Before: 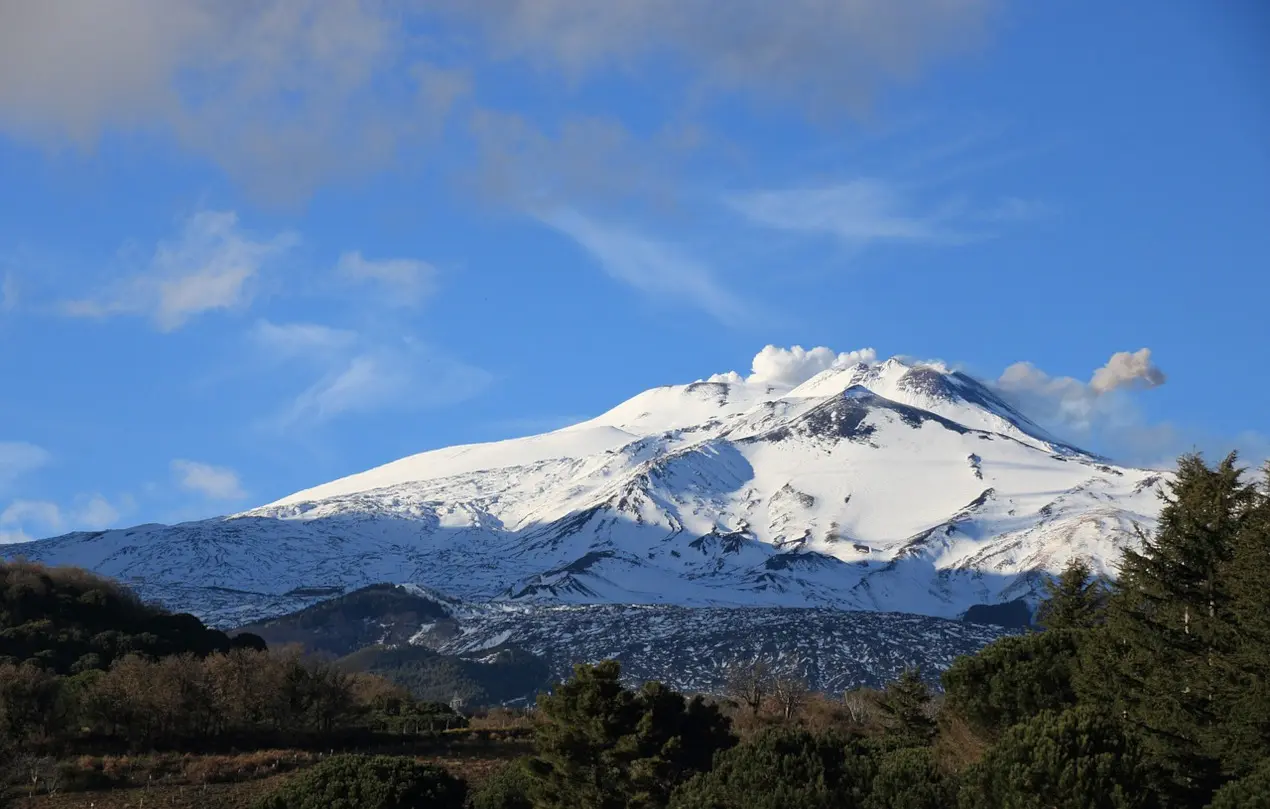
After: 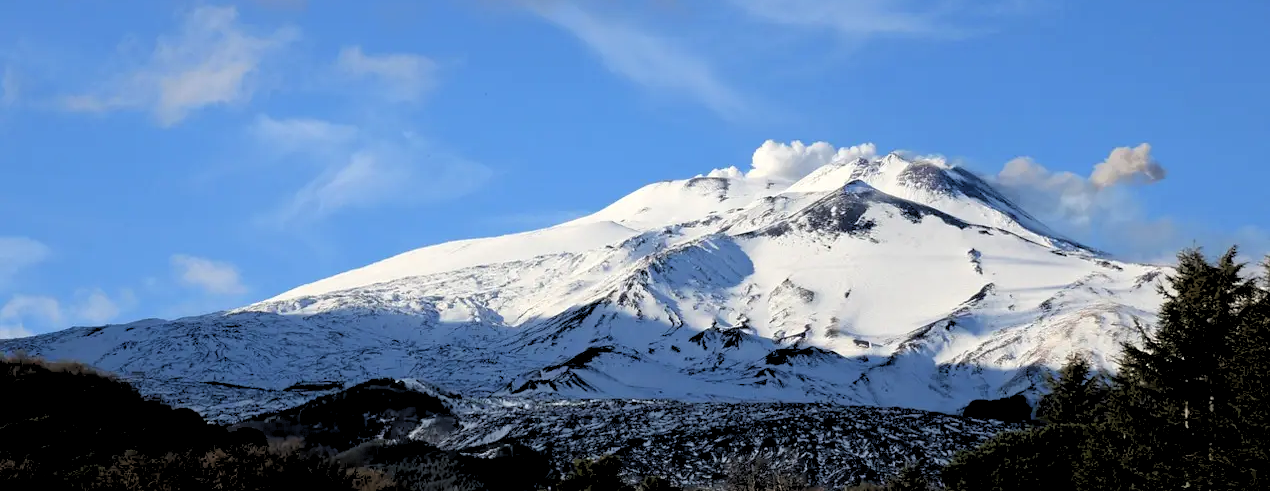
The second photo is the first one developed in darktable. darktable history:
crop and rotate: top 25.357%, bottom 13.942%
rgb levels: levels [[0.029, 0.461, 0.922], [0, 0.5, 1], [0, 0.5, 1]]
